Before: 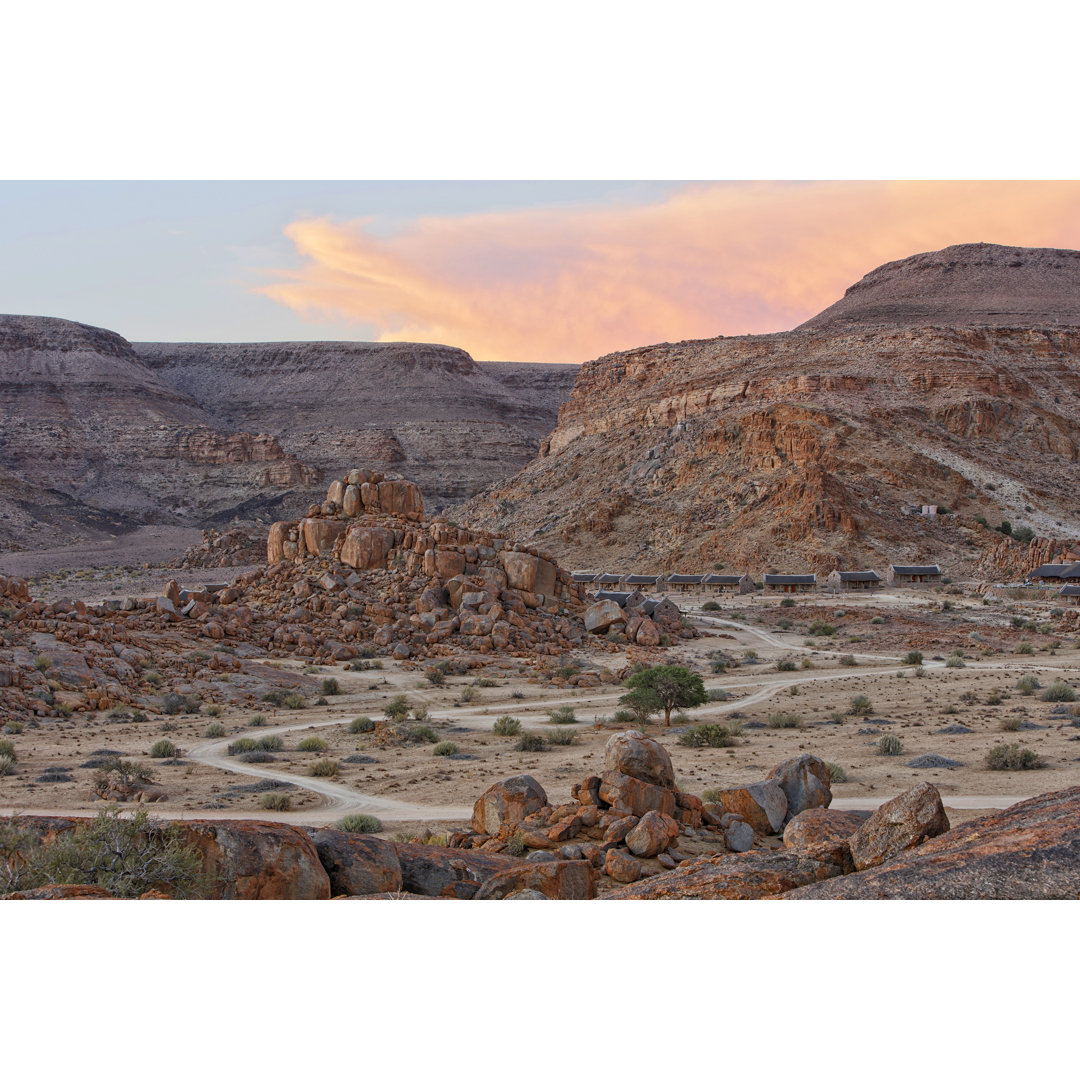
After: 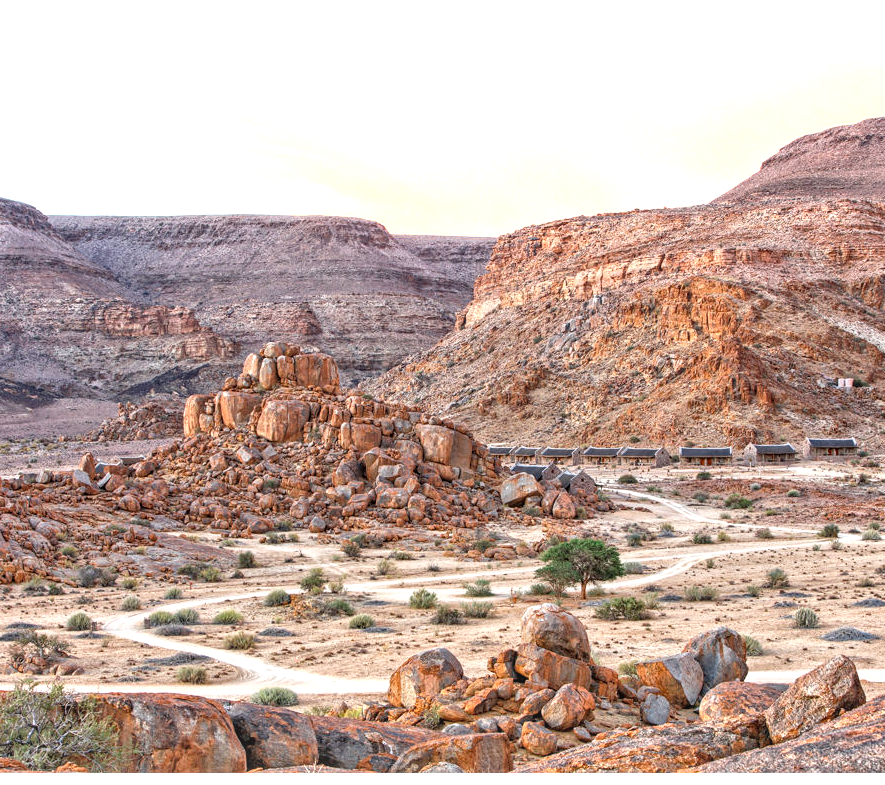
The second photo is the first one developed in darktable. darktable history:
crop: left 7.856%, top 11.836%, right 10.12%, bottom 15.387%
local contrast: on, module defaults
tone equalizer: on, module defaults
exposure: black level correction 0, exposure 1.1 EV, compensate highlight preservation false
shadows and highlights: shadows -30, highlights 30
color zones: curves: ch2 [(0, 0.5) (0.143, 0.517) (0.286, 0.571) (0.429, 0.522) (0.571, 0.5) (0.714, 0.5) (0.857, 0.5) (1, 0.5)]
